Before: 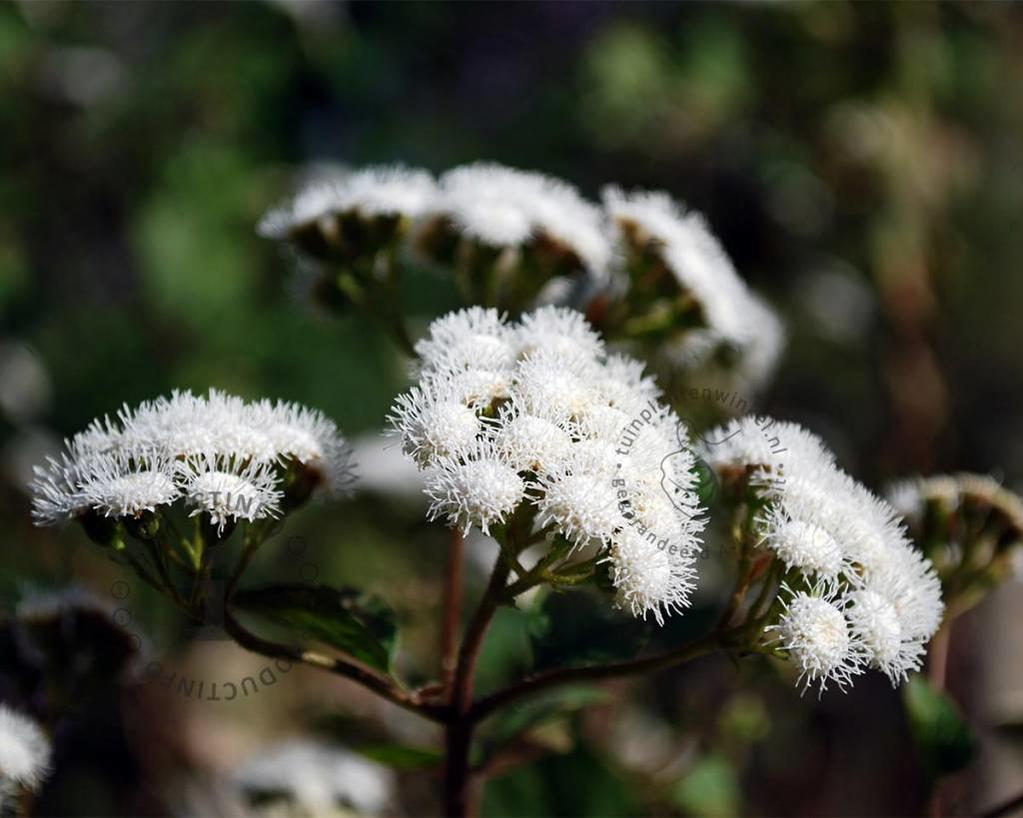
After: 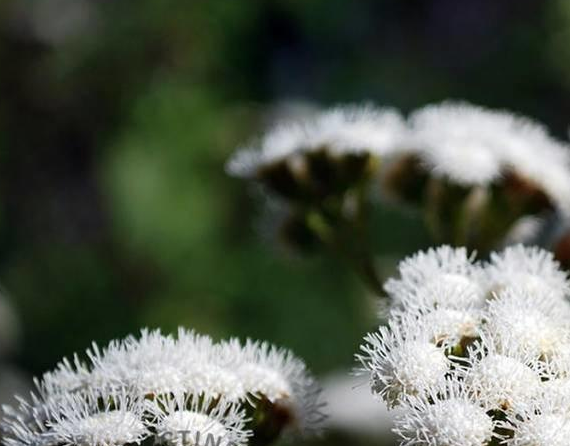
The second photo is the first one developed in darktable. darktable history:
crop and rotate: left 3.043%, top 7.474%, right 41.181%, bottom 37.906%
